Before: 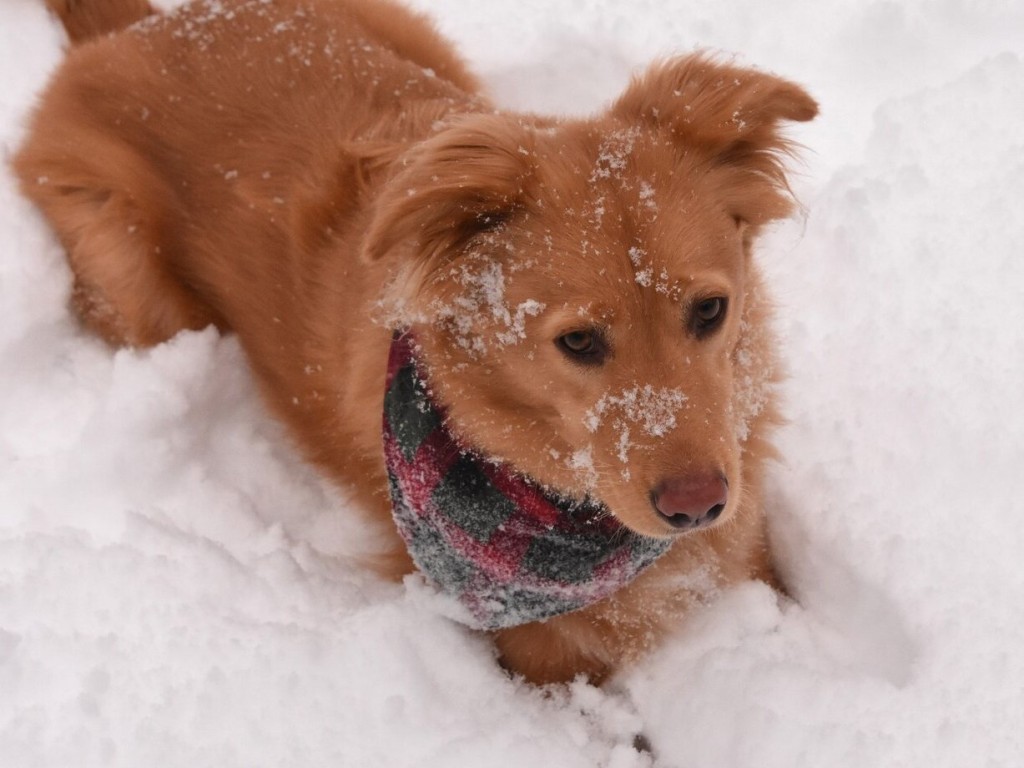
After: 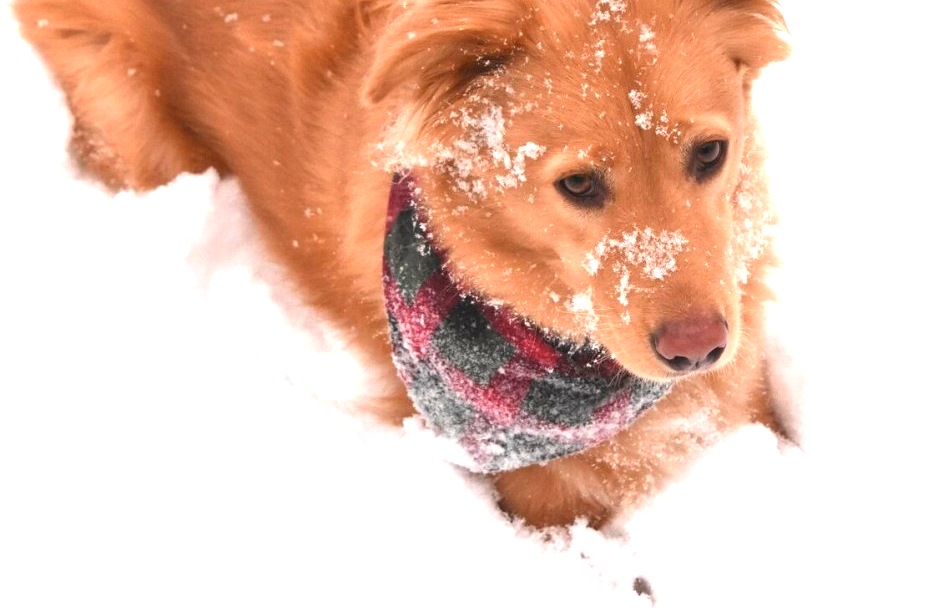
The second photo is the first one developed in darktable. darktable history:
exposure: exposure 1.521 EV, compensate exposure bias true, compensate highlight preservation false
crop: top 20.486%, right 9.458%, bottom 0.297%
